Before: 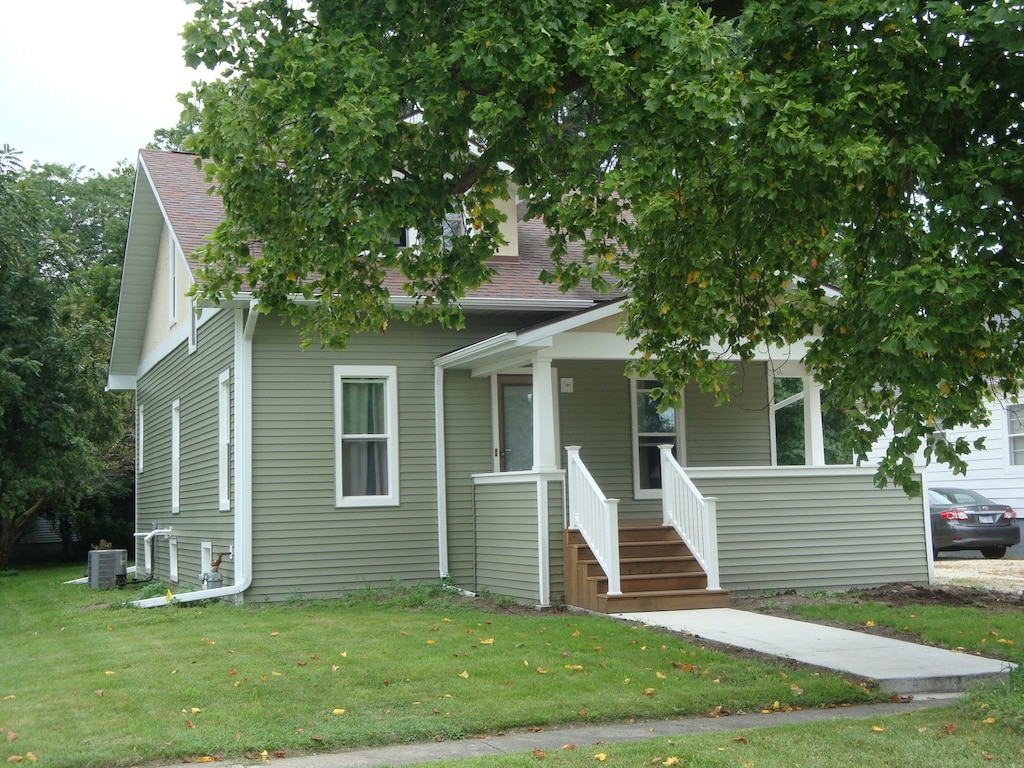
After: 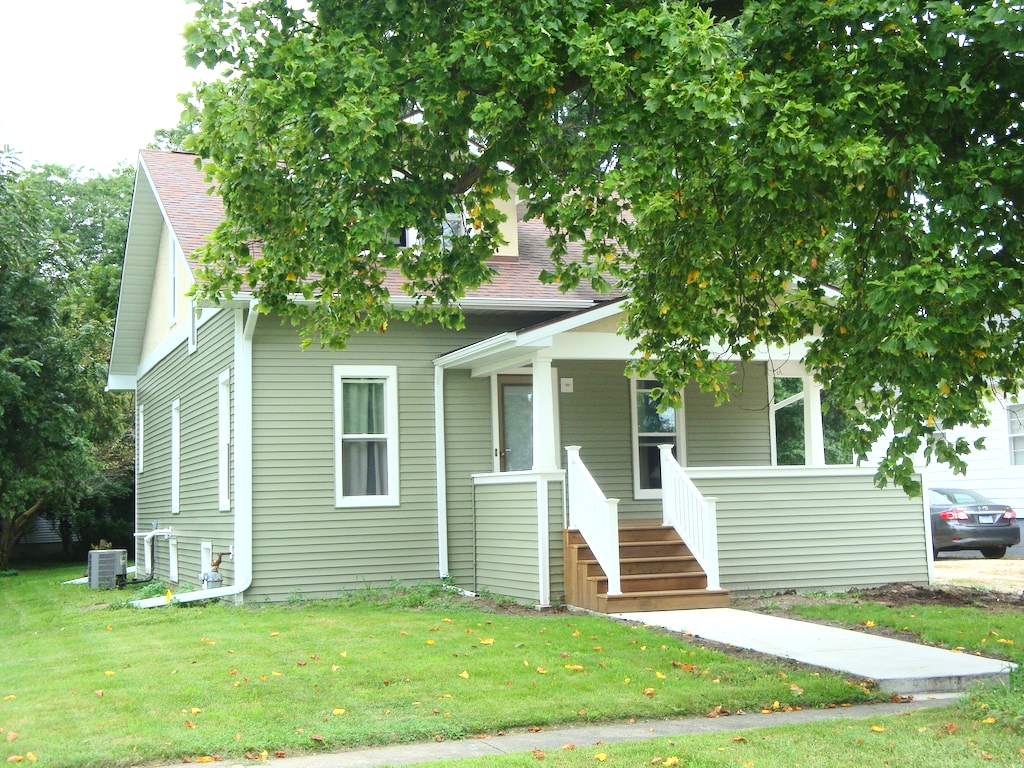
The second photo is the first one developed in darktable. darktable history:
contrast brightness saturation: contrast 0.2, brightness 0.16, saturation 0.22
exposure: exposure 0.485 EV, compensate highlight preservation false
